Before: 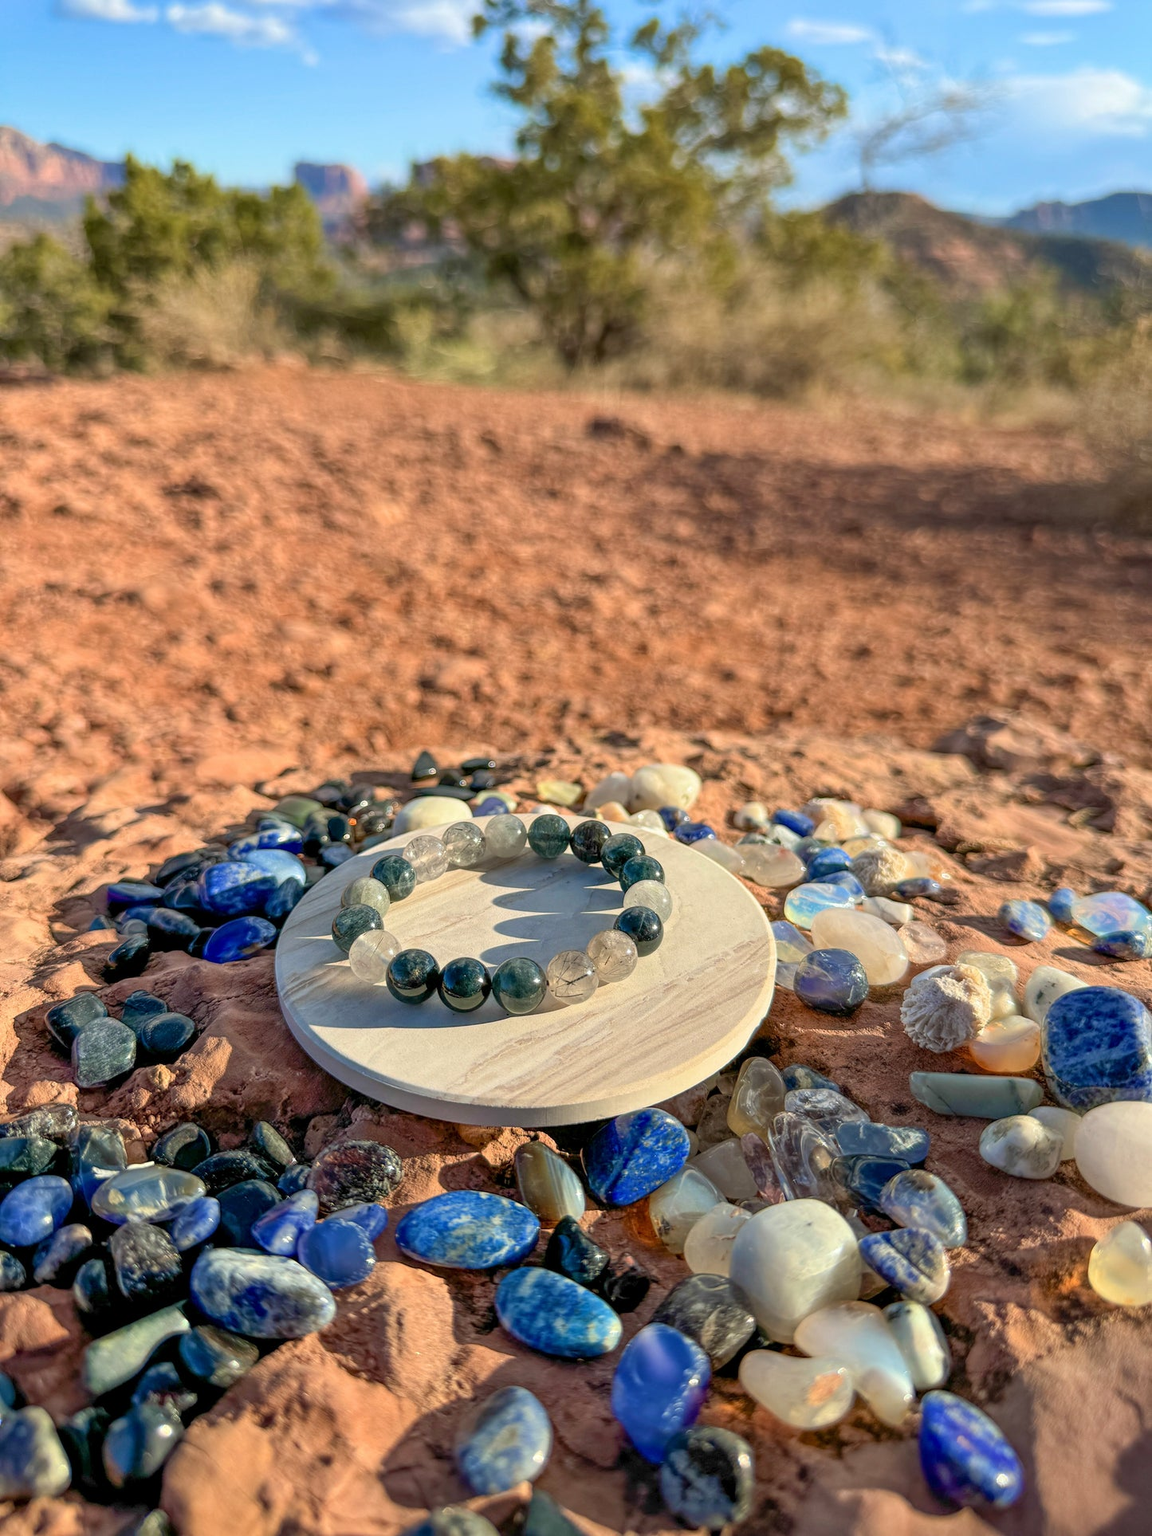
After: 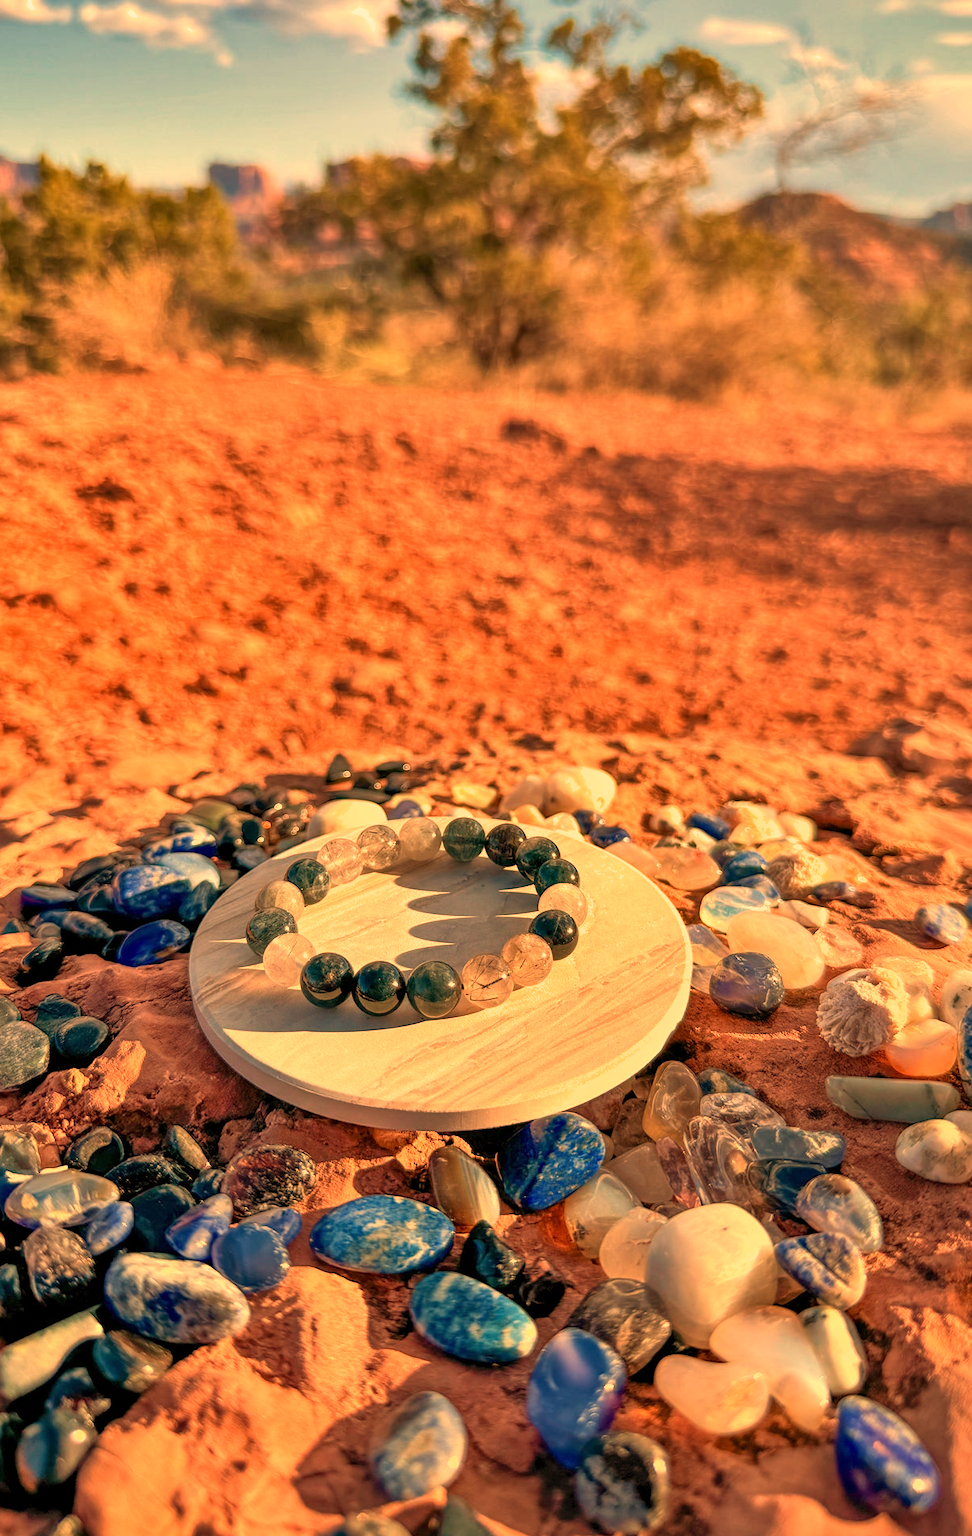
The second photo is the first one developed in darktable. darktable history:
white balance: red 1.467, blue 0.684
crop: left 7.598%, right 7.873%
shadows and highlights: low approximation 0.01, soften with gaussian
